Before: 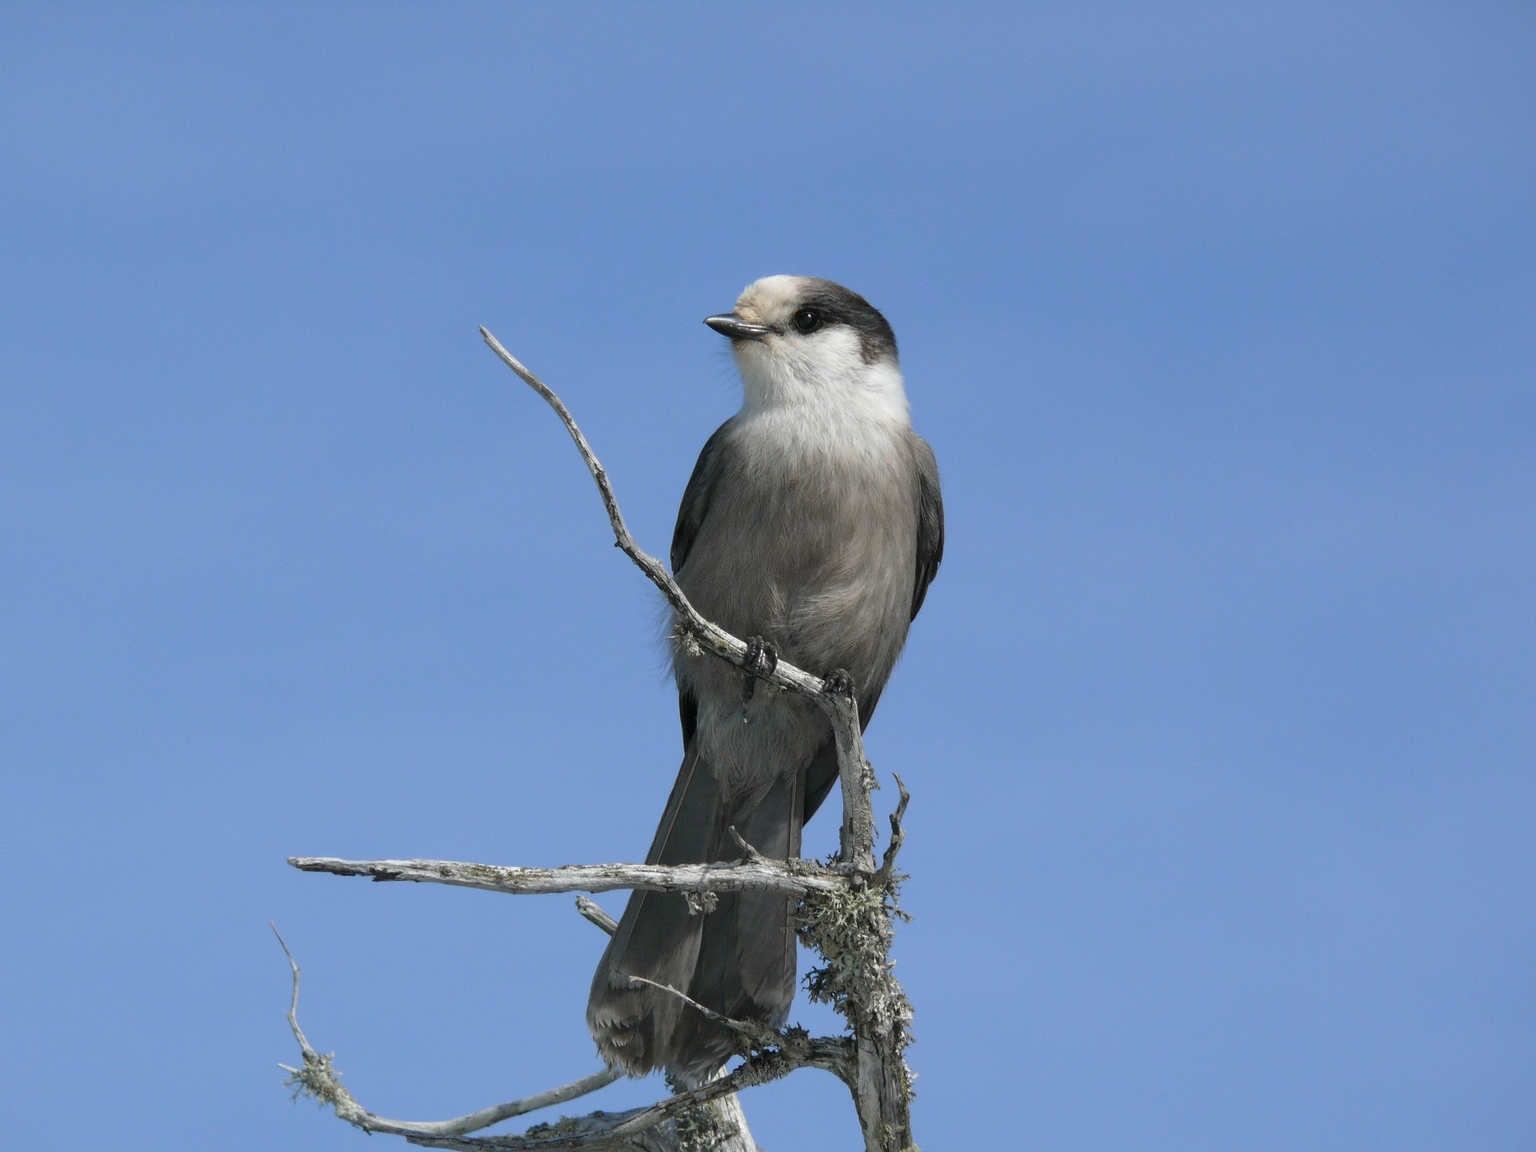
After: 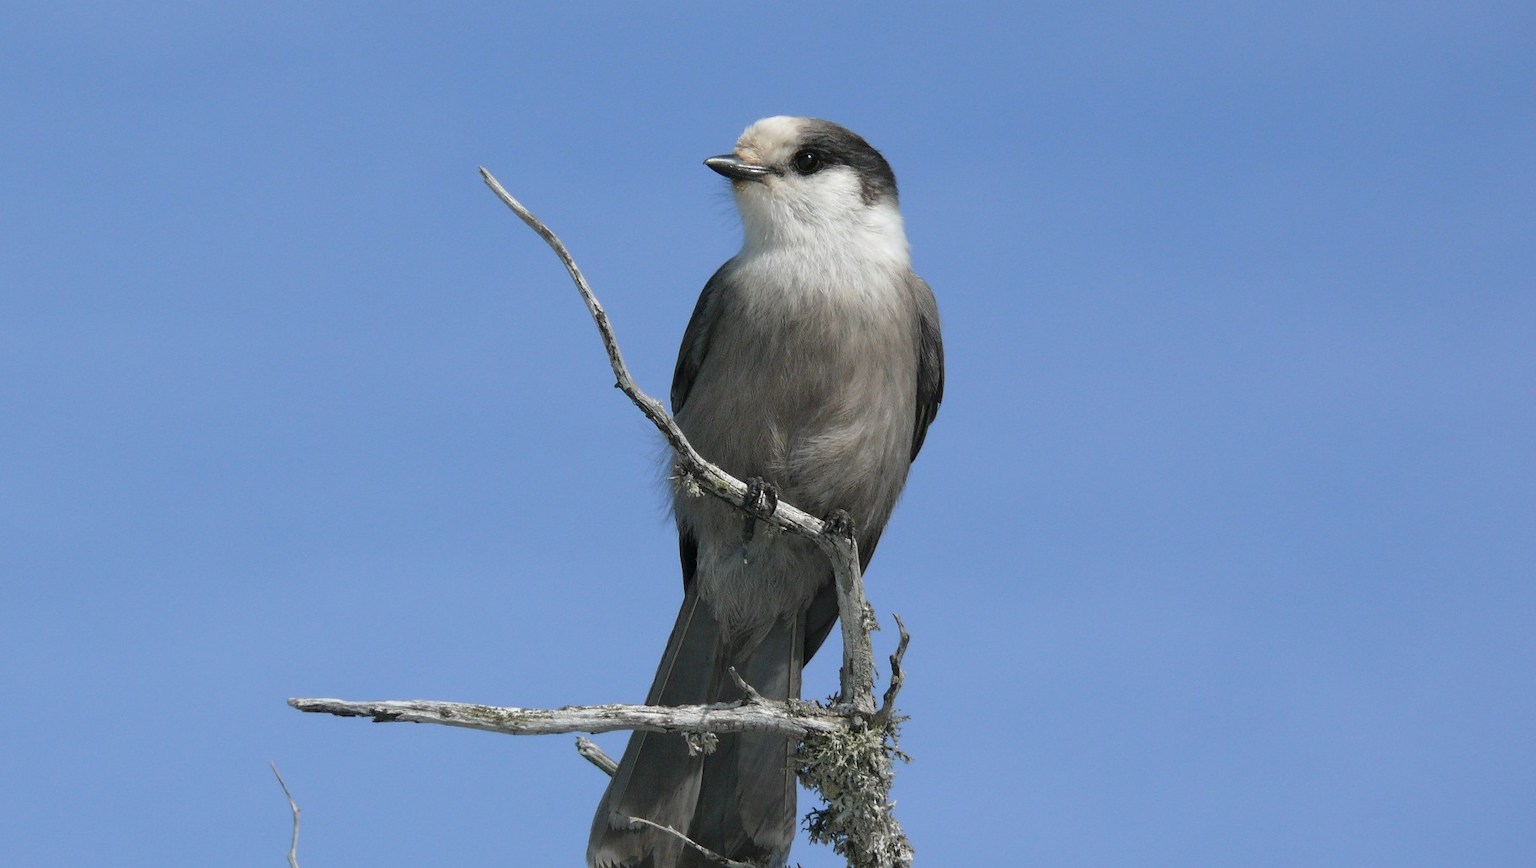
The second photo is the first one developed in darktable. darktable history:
crop: top 13.873%, bottom 10.754%
